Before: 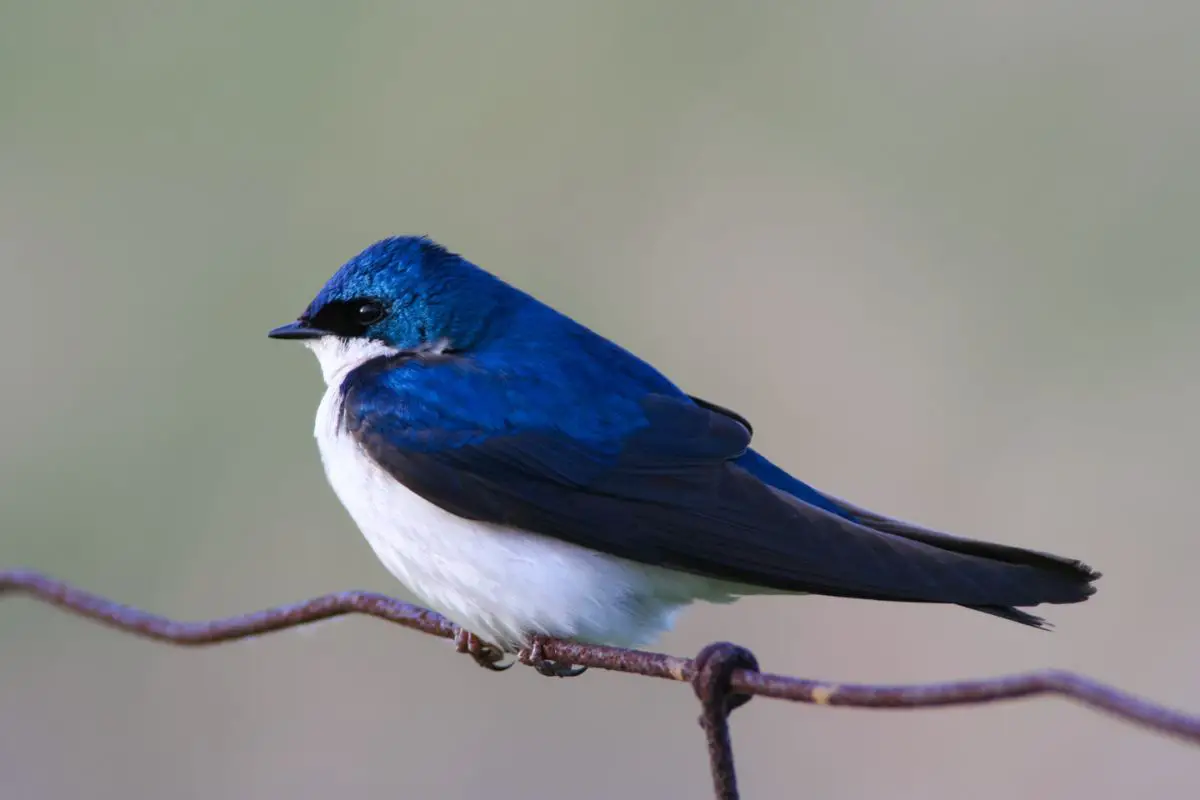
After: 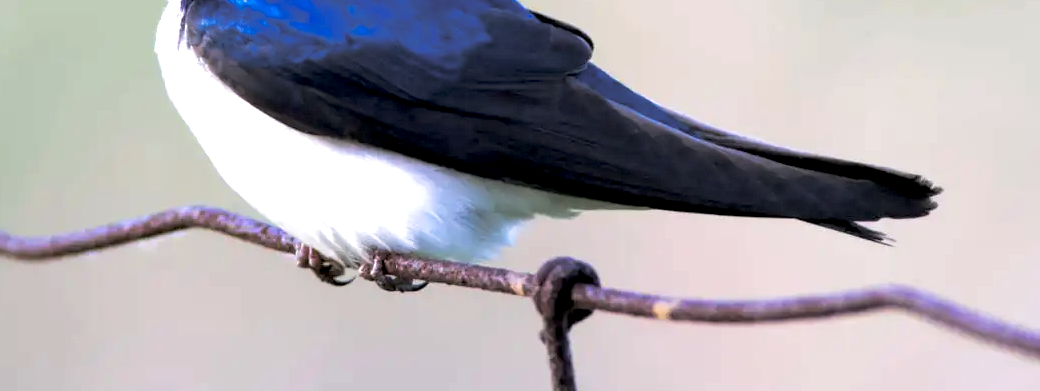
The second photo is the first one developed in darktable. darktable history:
crop and rotate: left 13.306%, top 48.129%, bottom 2.928%
split-toning: shadows › hue 36°, shadows › saturation 0.05, highlights › hue 10.8°, highlights › saturation 0.15, compress 40%
exposure: black level correction 0.01, exposure 1 EV, compensate highlight preservation false
